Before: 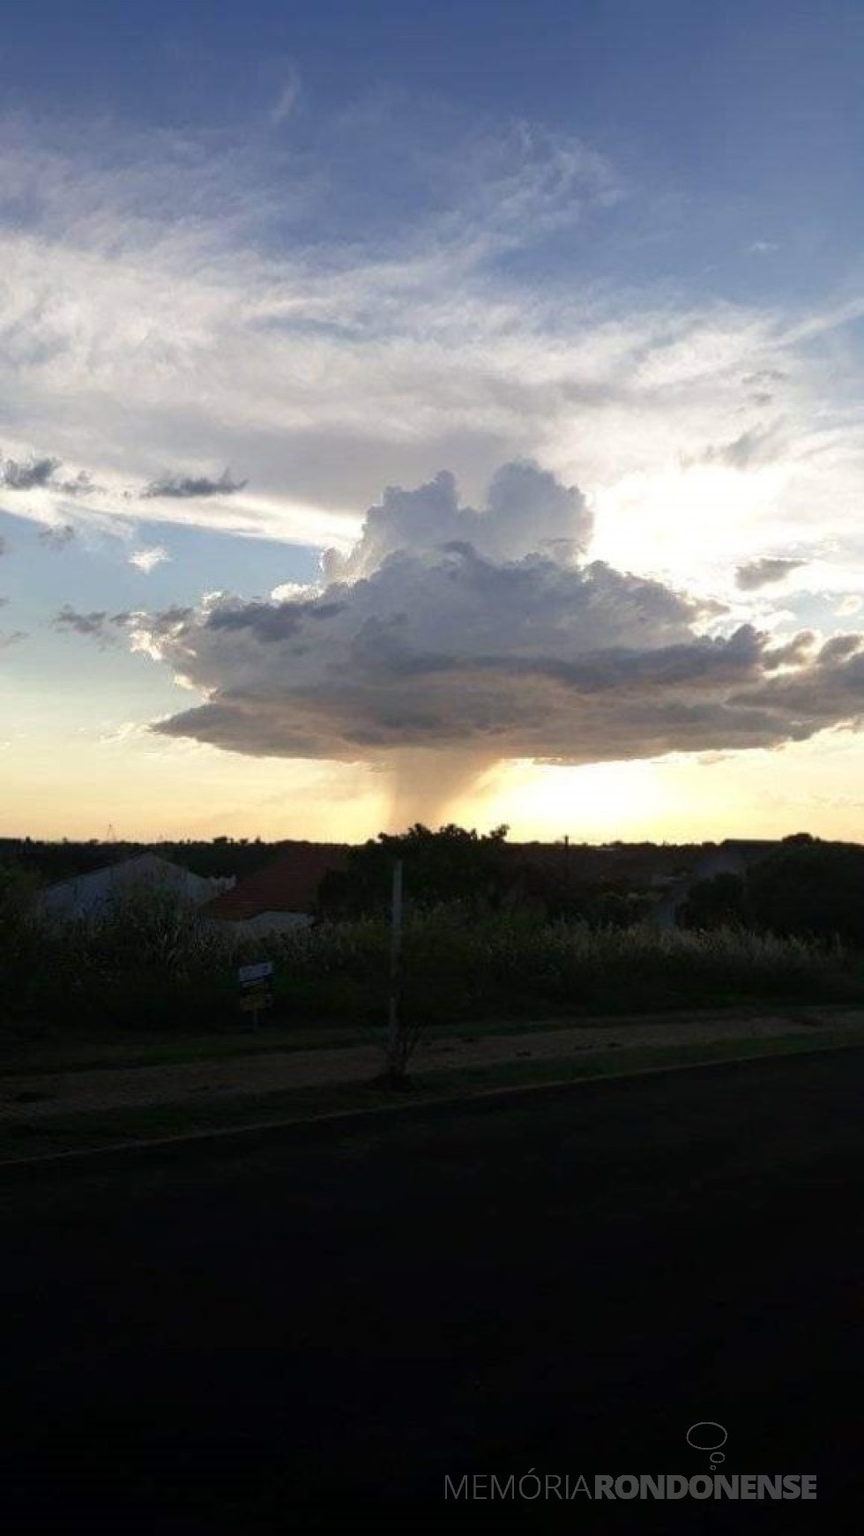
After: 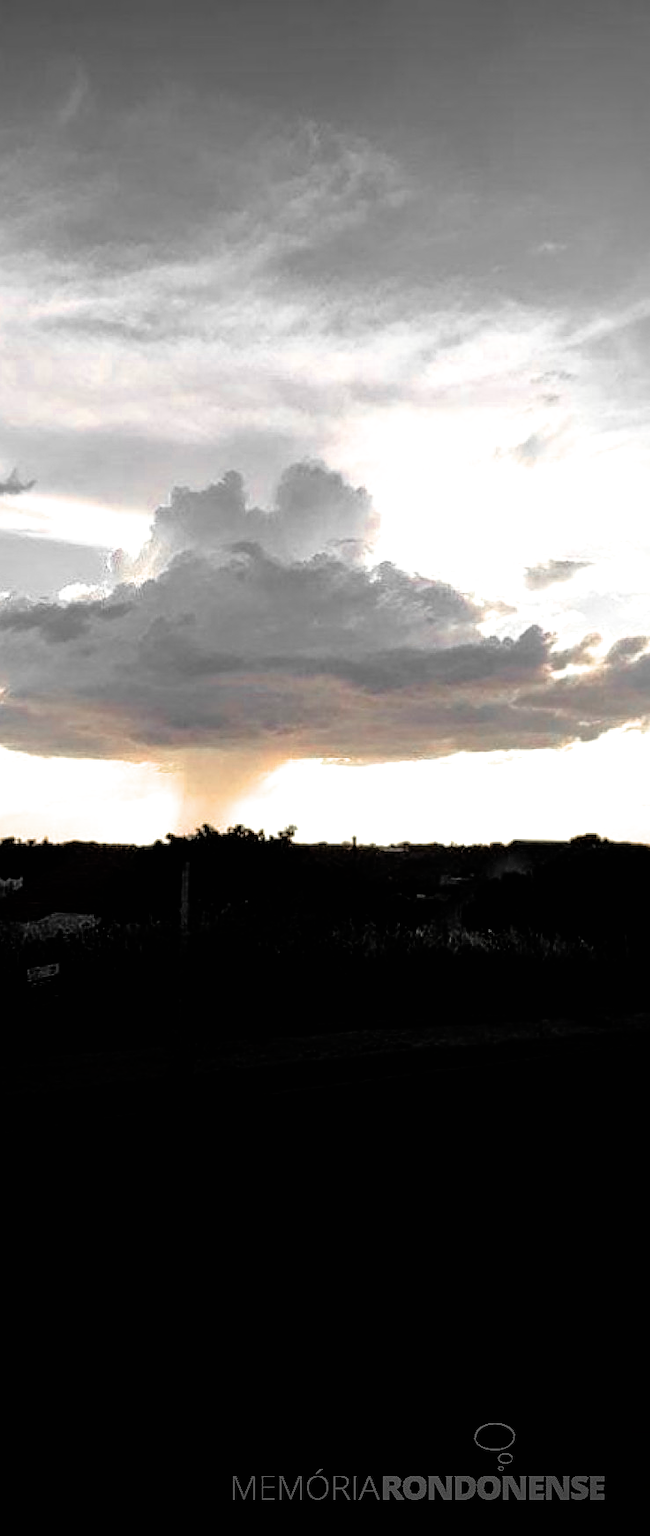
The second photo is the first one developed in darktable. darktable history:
vignetting: fall-off start 84.24%, fall-off radius 79.97%, brightness -0.586, saturation -0.13, width/height ratio 1.219
filmic rgb: black relative exposure -5.85 EV, white relative exposure 3.39 EV, hardness 3.68, color science v6 (2022)
crop and rotate: left 24.74%
shadows and highlights: on, module defaults
tone equalizer: -8 EV -1.08 EV, -7 EV -1.03 EV, -6 EV -0.886 EV, -5 EV -0.593 EV, -3 EV 0.561 EV, -2 EV 0.853 EV, -1 EV 0.99 EV, +0 EV 1.08 EV
color zones: curves: ch0 [(0, 0.447) (0.184, 0.543) (0.323, 0.476) (0.429, 0.445) (0.571, 0.443) (0.714, 0.451) (0.857, 0.452) (1, 0.447)]; ch1 [(0, 0.464) (0.176, 0.46) (0.287, 0.177) (0.429, 0.002) (0.571, 0) (0.714, 0) (0.857, 0) (1, 0.464)]
sharpen: on, module defaults
